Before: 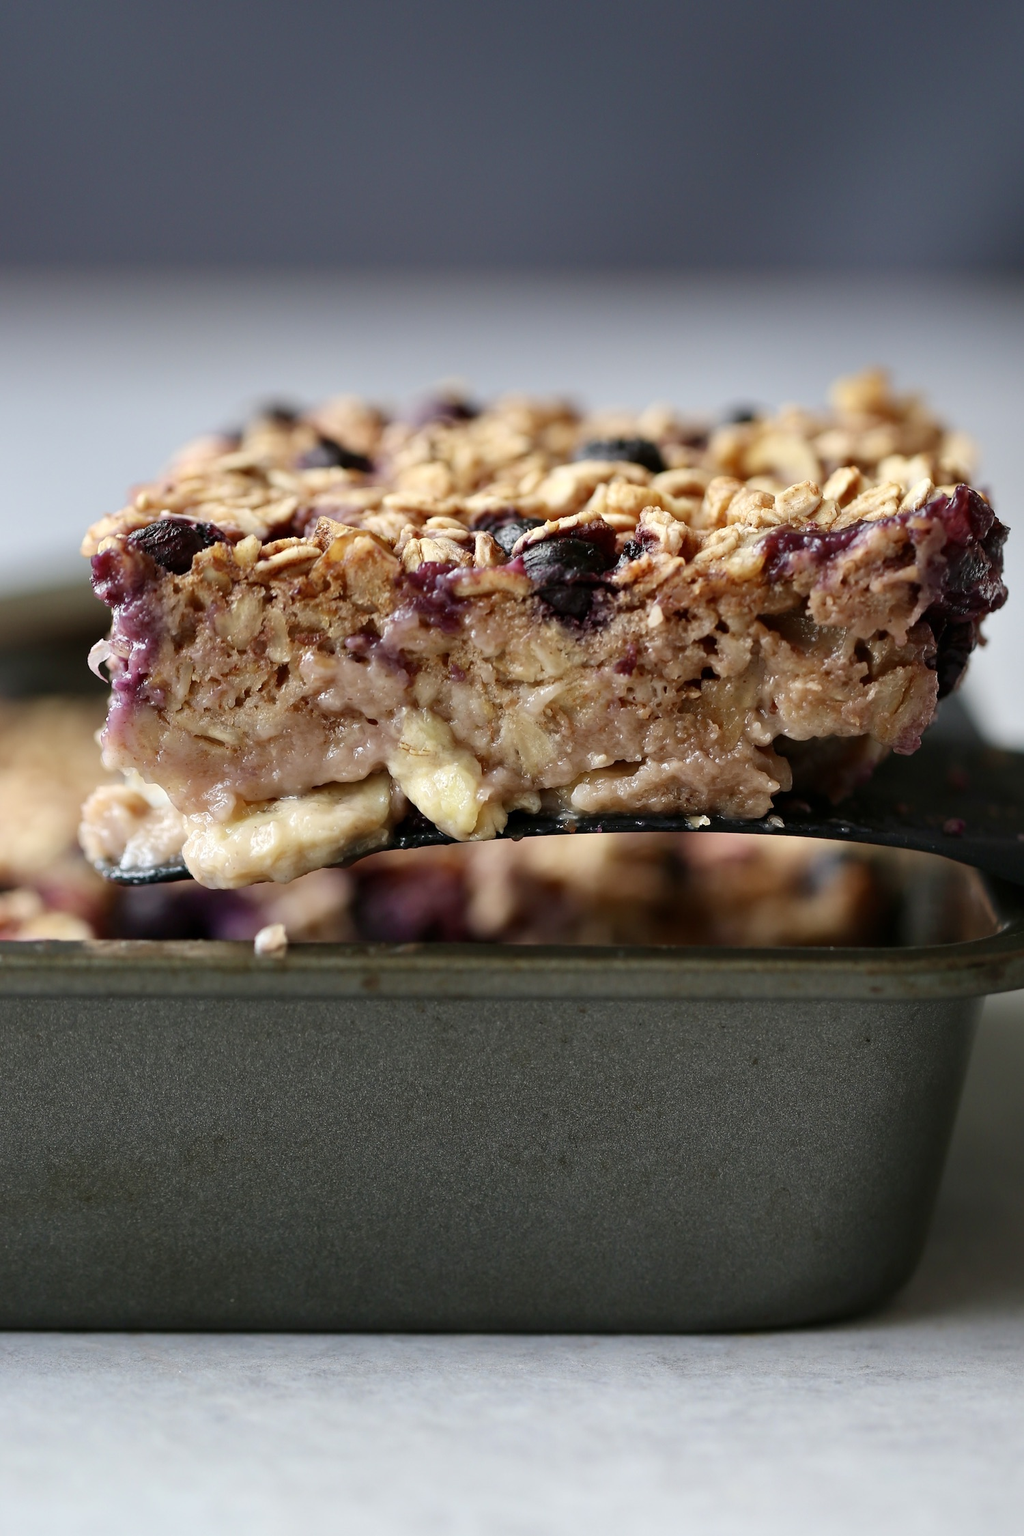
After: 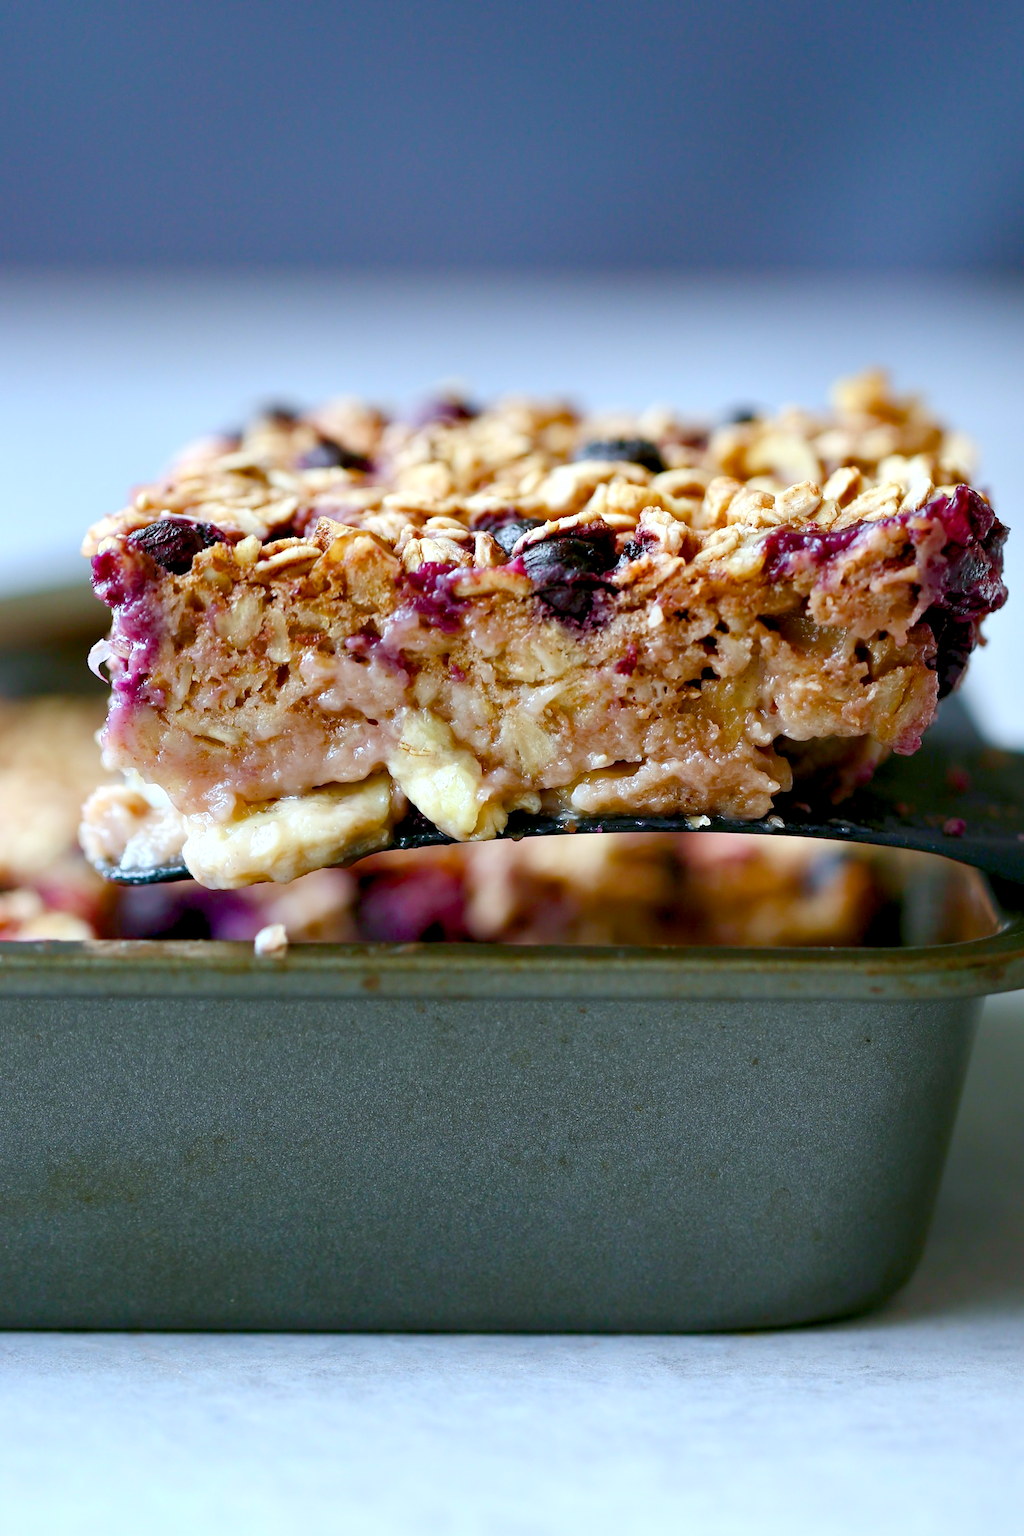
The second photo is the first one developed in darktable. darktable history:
color balance rgb: global offset › luminance -0.5%, perceptual saturation grading › highlights -17.77%, perceptual saturation grading › mid-tones 33.1%, perceptual saturation grading › shadows 50.52%, perceptual brilliance grading › highlights 10.8%, perceptual brilliance grading › shadows -10.8%, global vibrance 24.22%, contrast -25%
exposure: exposure 0.6 EV, compensate highlight preservation false
white balance: red 0.924, blue 1.095
